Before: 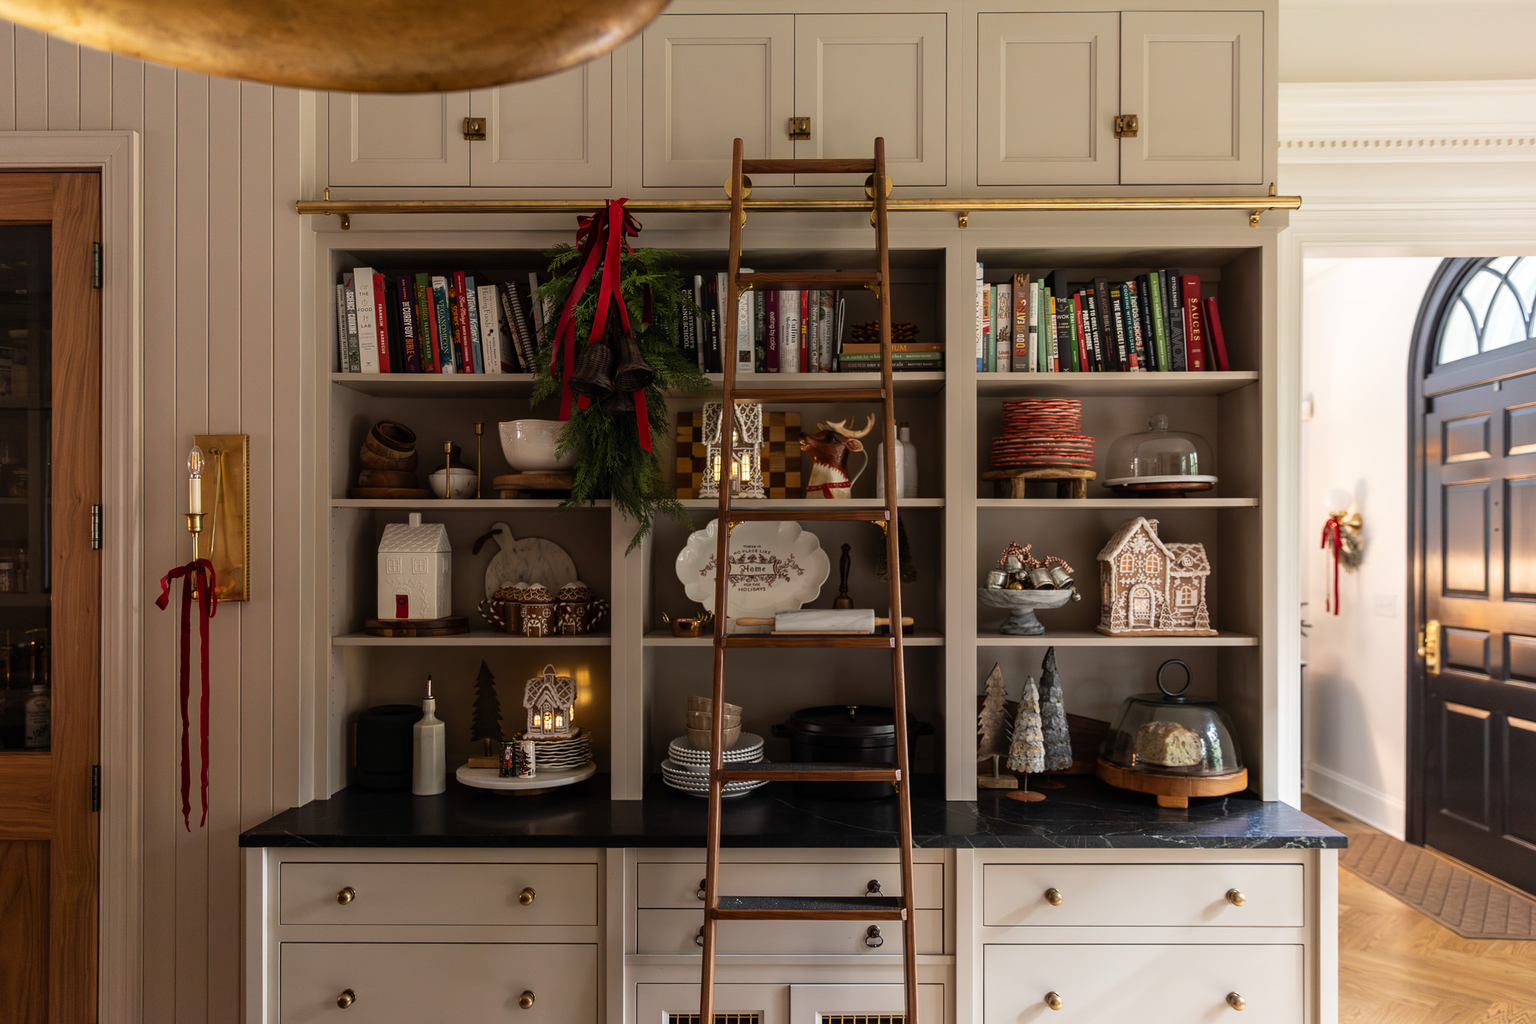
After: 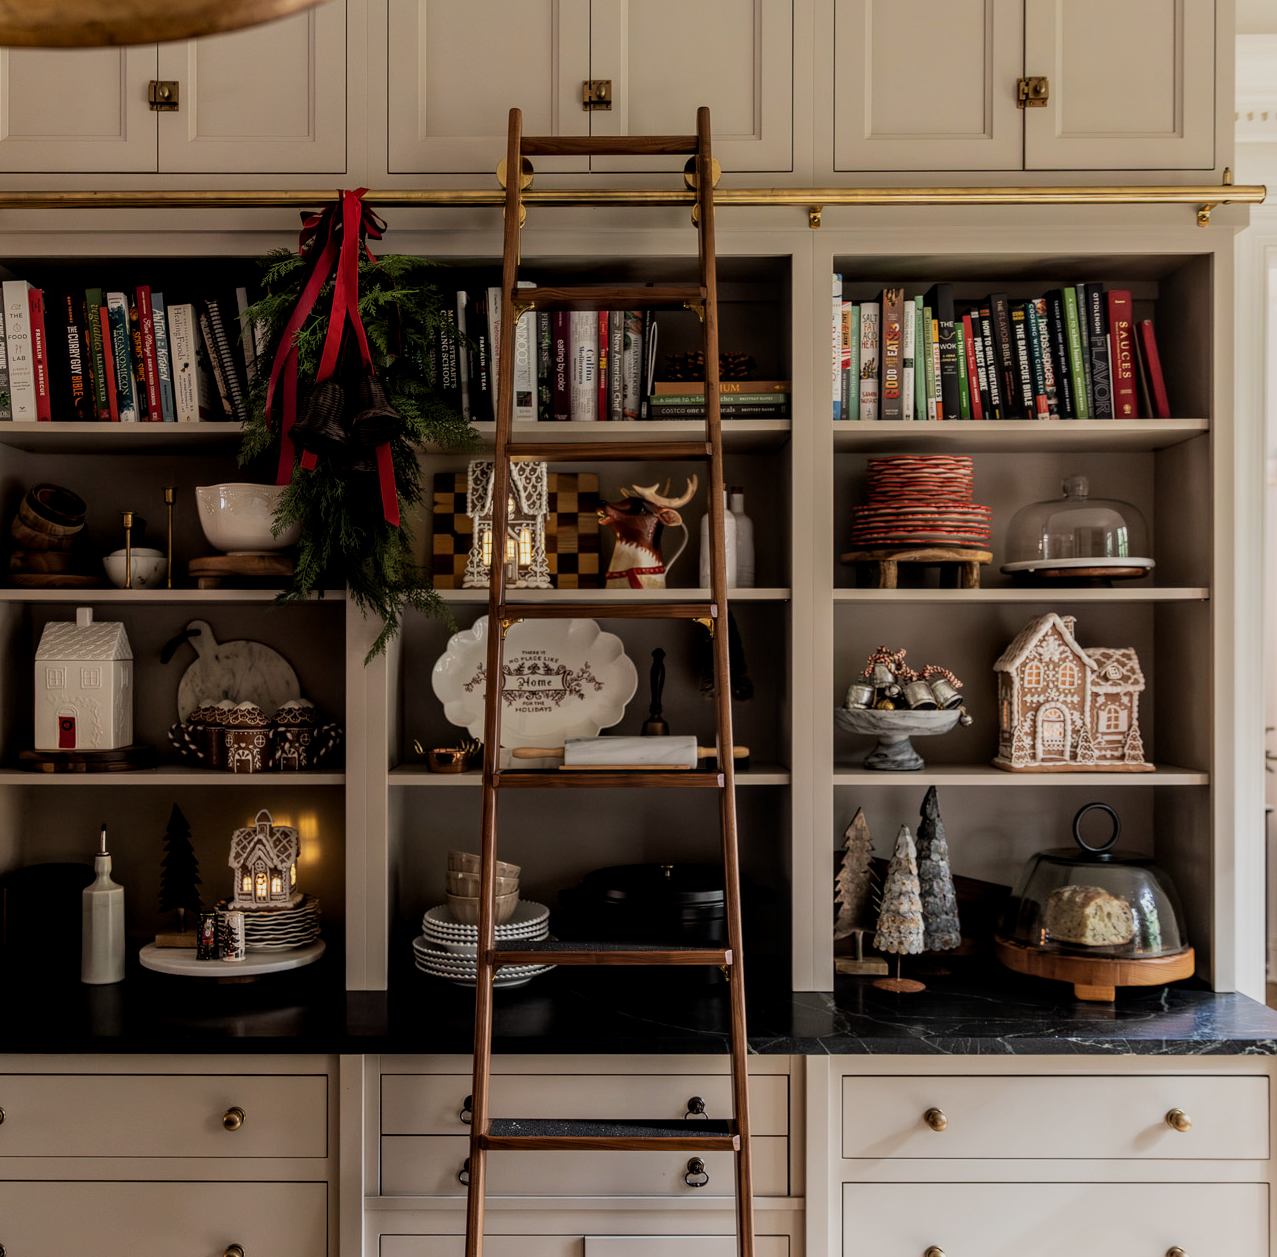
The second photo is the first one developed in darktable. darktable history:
filmic rgb: white relative exposure 3.9 EV, hardness 4.26
local contrast: on, module defaults
crop and rotate: left 22.918%, top 5.629%, right 14.711%, bottom 2.247%
